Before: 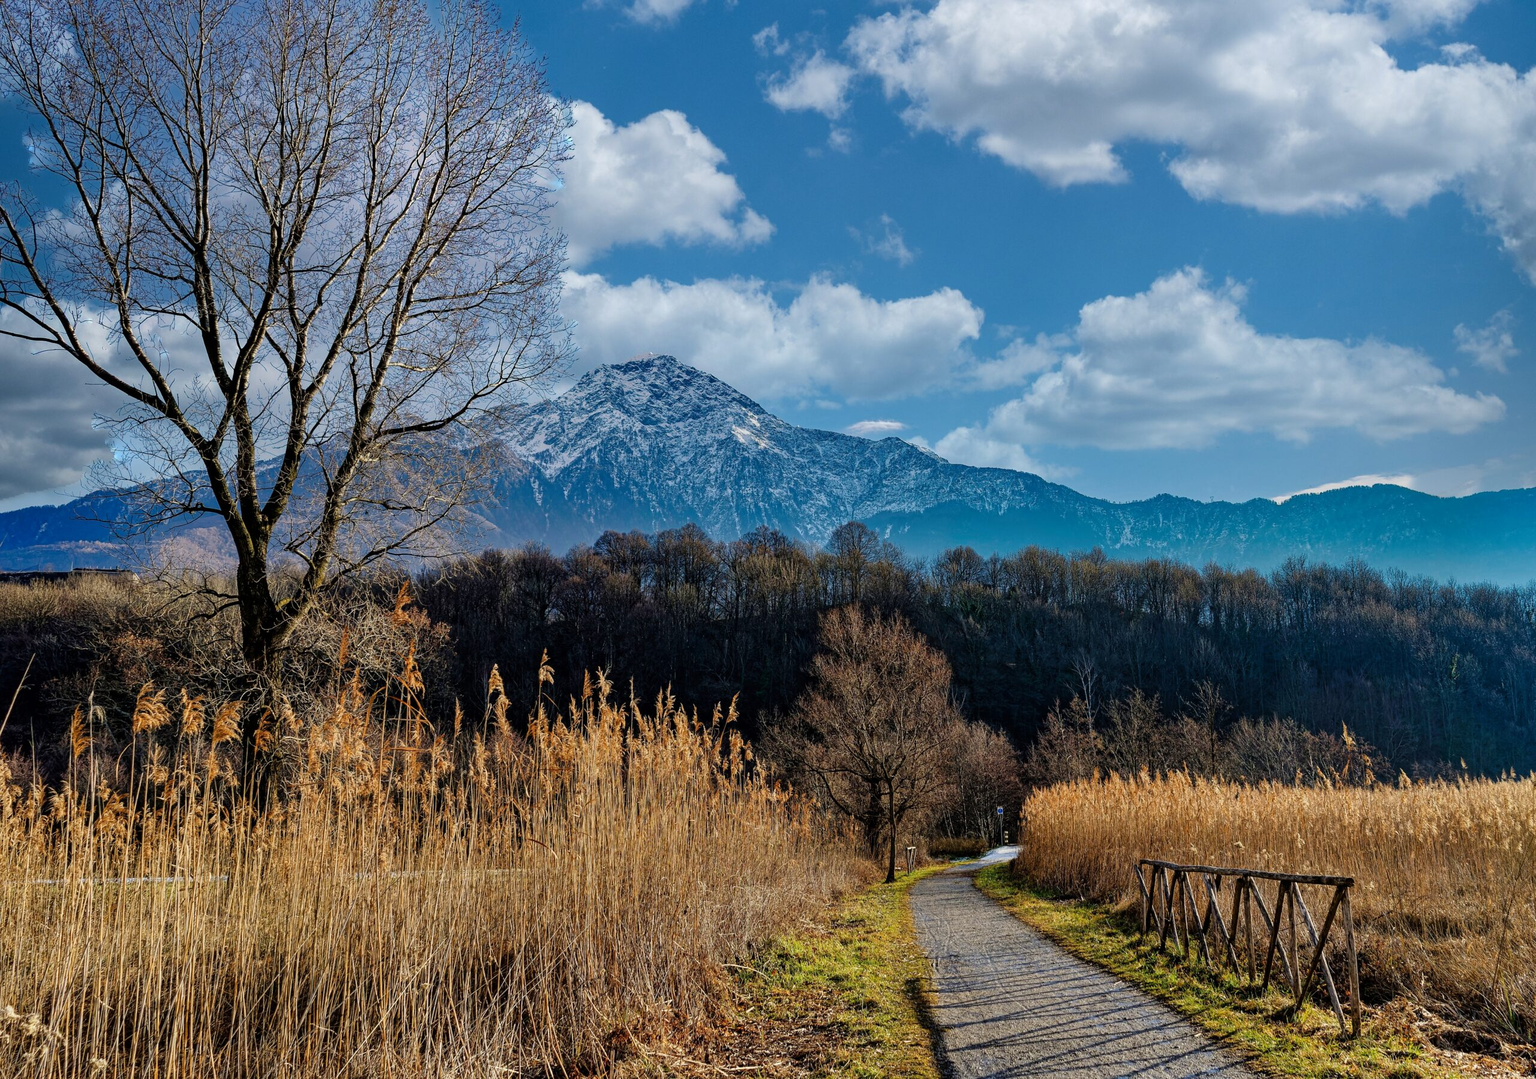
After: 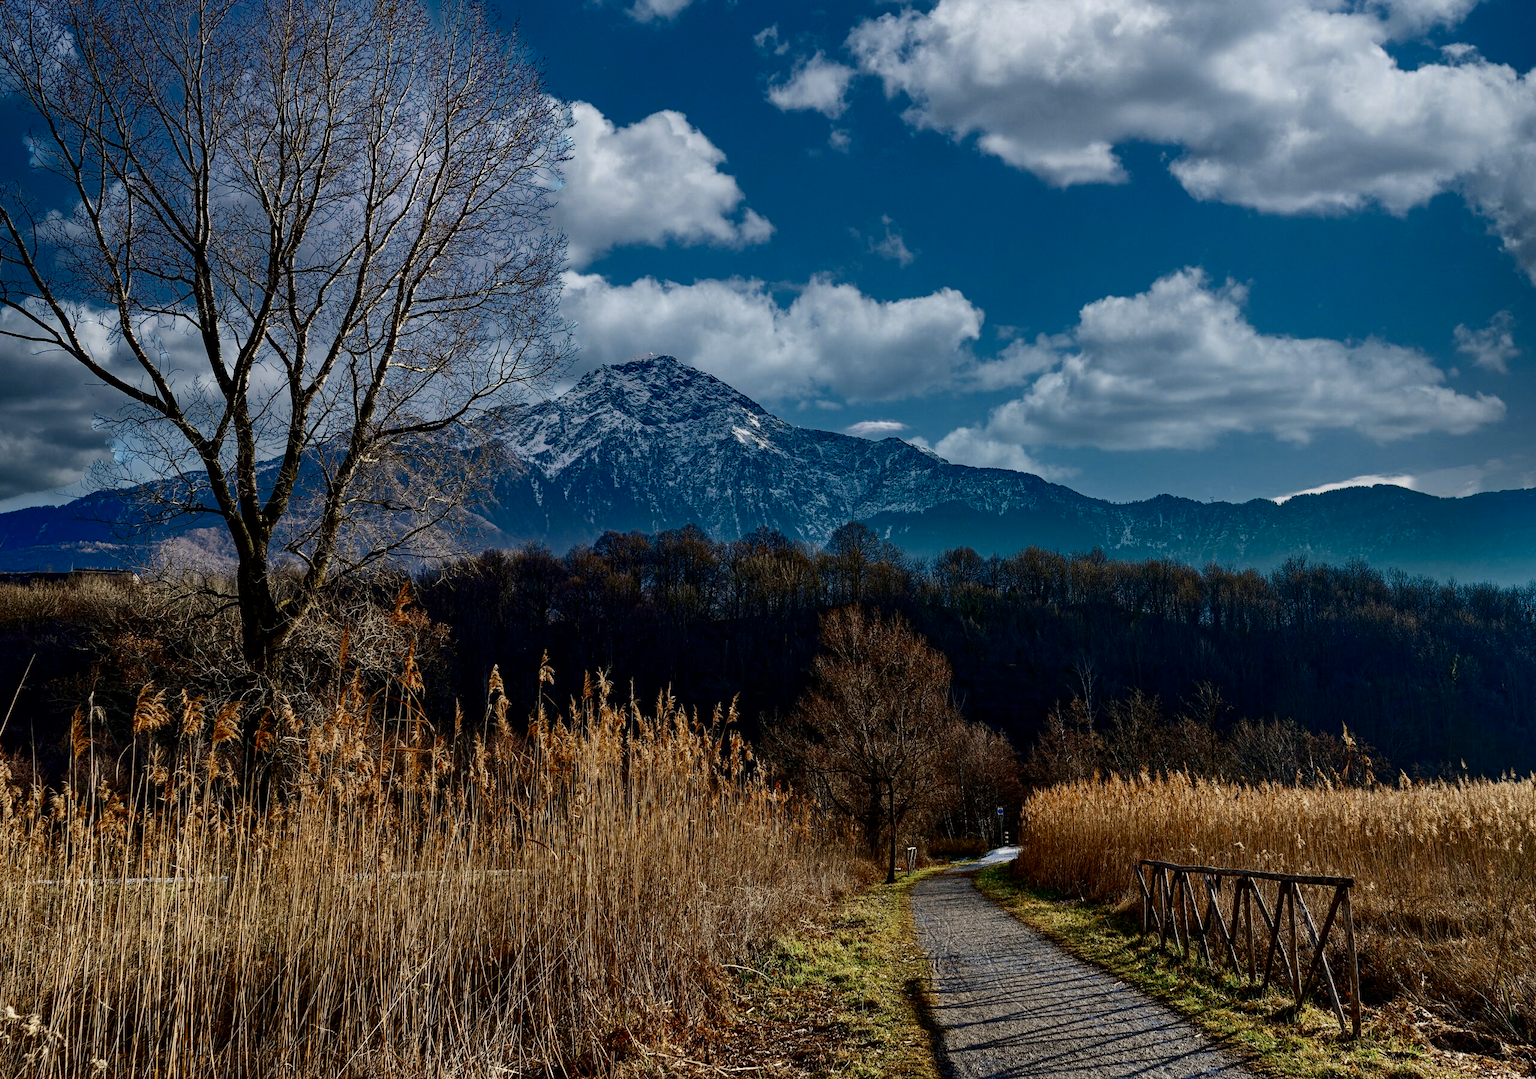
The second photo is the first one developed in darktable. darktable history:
contrast brightness saturation: contrast 0.19, brightness -0.24, saturation 0.11
color zones: curves: ch0 [(0, 0.5) (0.125, 0.4) (0.25, 0.5) (0.375, 0.4) (0.5, 0.4) (0.625, 0.35) (0.75, 0.35) (0.875, 0.5)]; ch1 [(0, 0.35) (0.125, 0.45) (0.25, 0.35) (0.375, 0.35) (0.5, 0.35) (0.625, 0.35) (0.75, 0.45) (0.875, 0.35)]; ch2 [(0, 0.6) (0.125, 0.5) (0.25, 0.5) (0.375, 0.6) (0.5, 0.6) (0.625, 0.5) (0.75, 0.5) (0.875, 0.5)]
